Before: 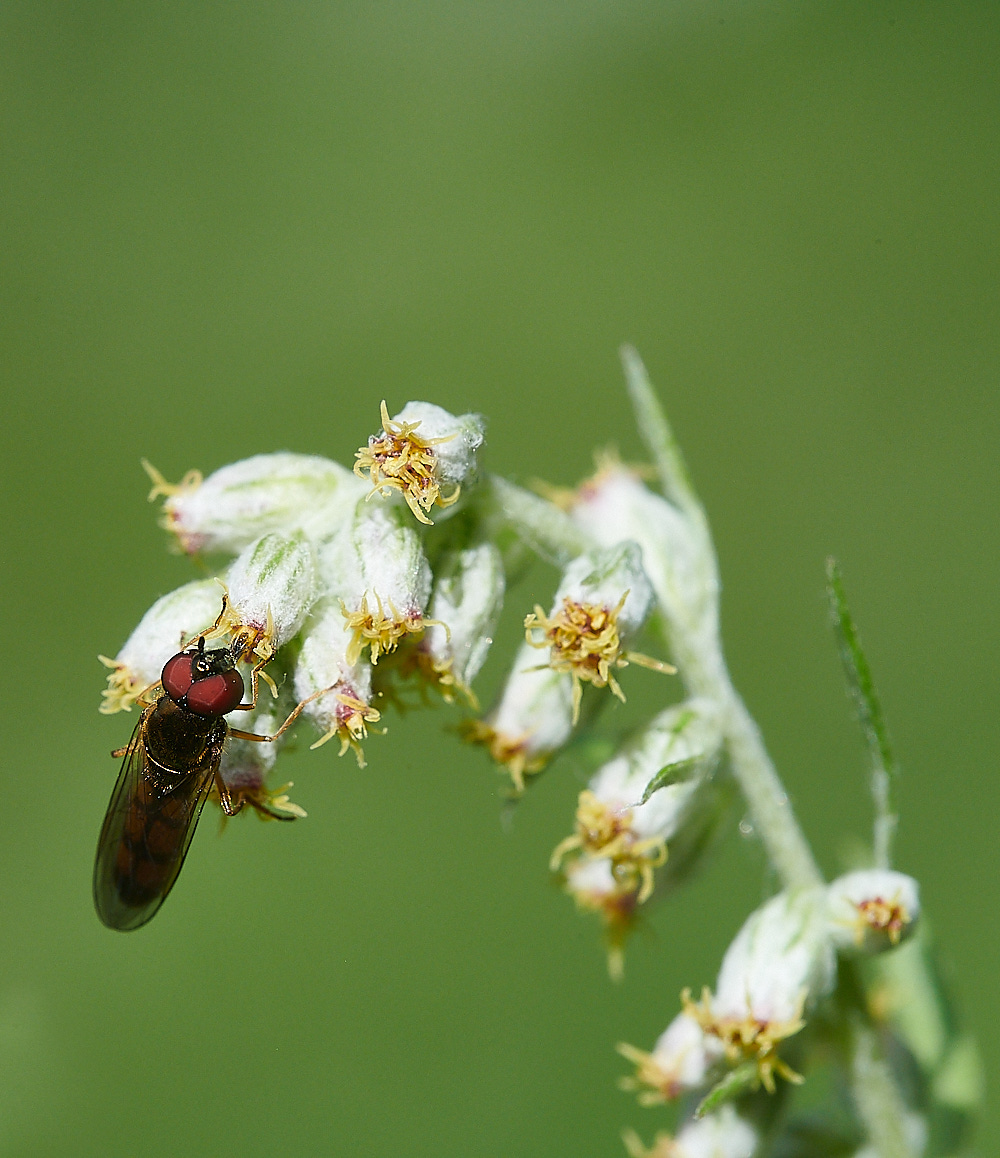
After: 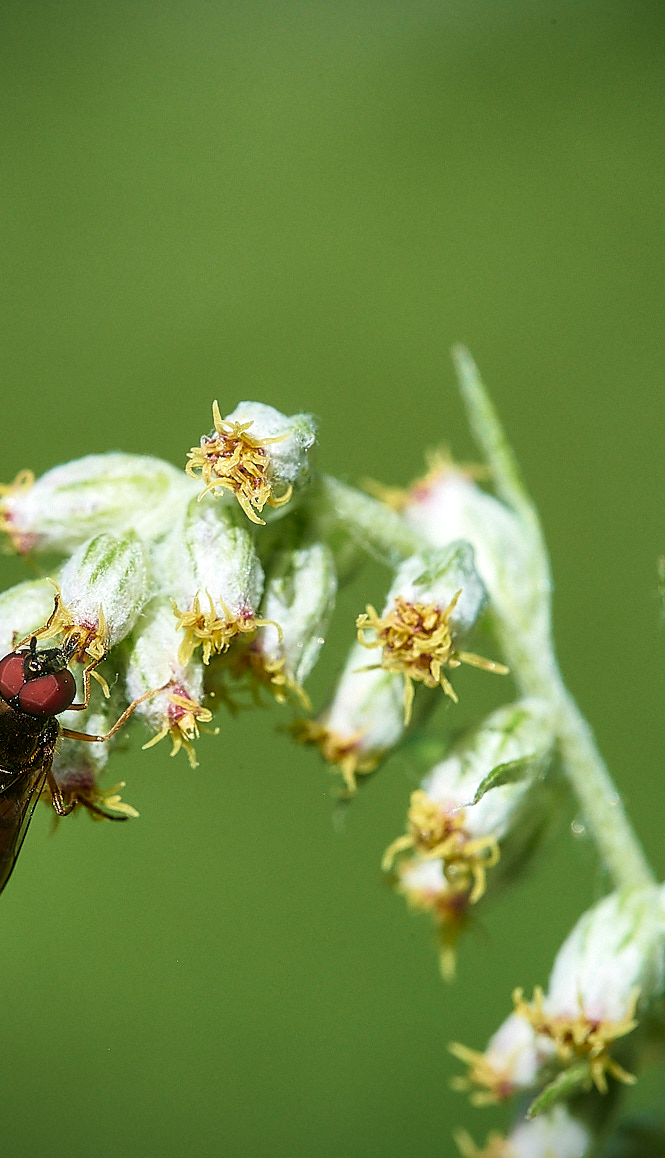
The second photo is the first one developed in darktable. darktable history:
local contrast: highlights 55%, shadows 52%, detail 130%, midtone range 0.452
velvia: strength 45%
crop: left 16.899%, right 16.556%
vignetting: fall-off start 97.23%, saturation -0.024, center (-0.033, -0.042), width/height ratio 1.179, unbound false
rotate and perspective: crop left 0, crop top 0
